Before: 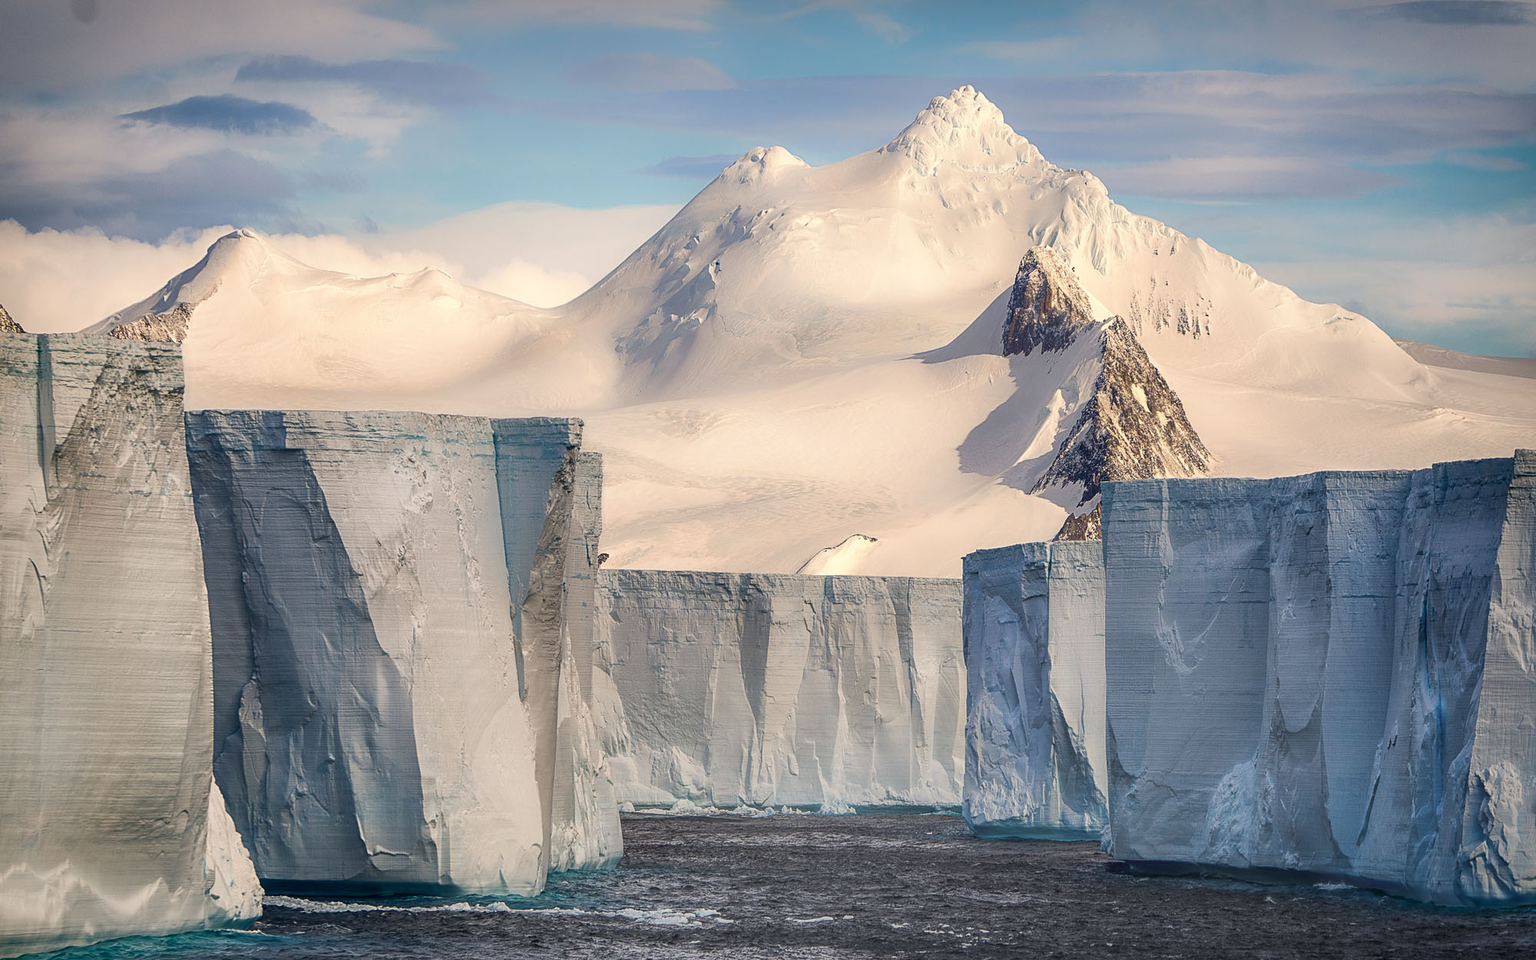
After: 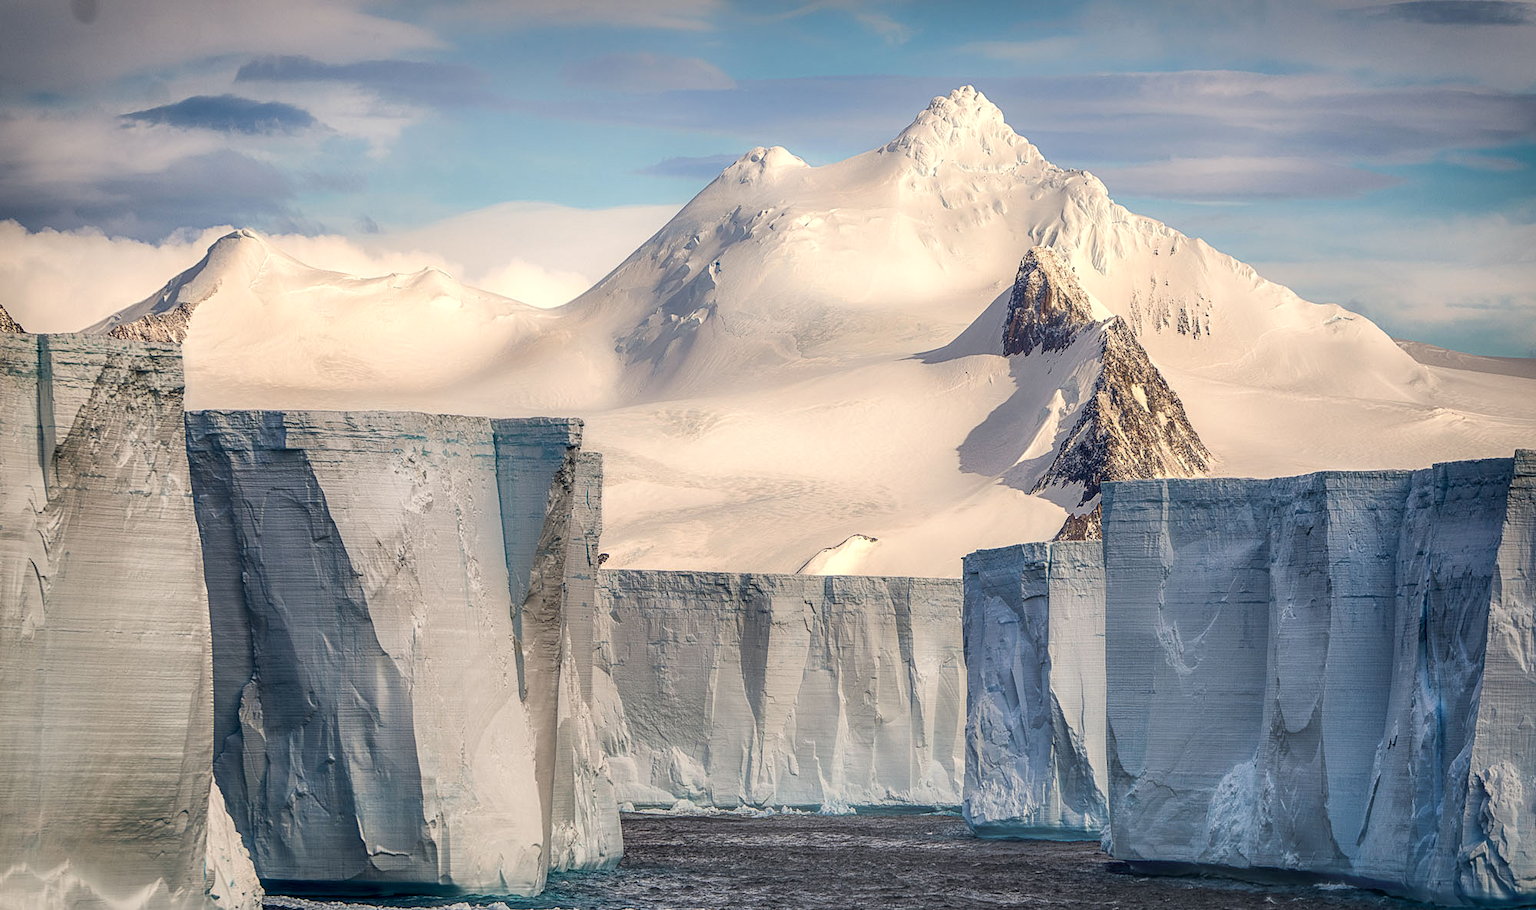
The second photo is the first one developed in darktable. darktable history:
crop and rotate: top 0%, bottom 5.097%
local contrast: on, module defaults
